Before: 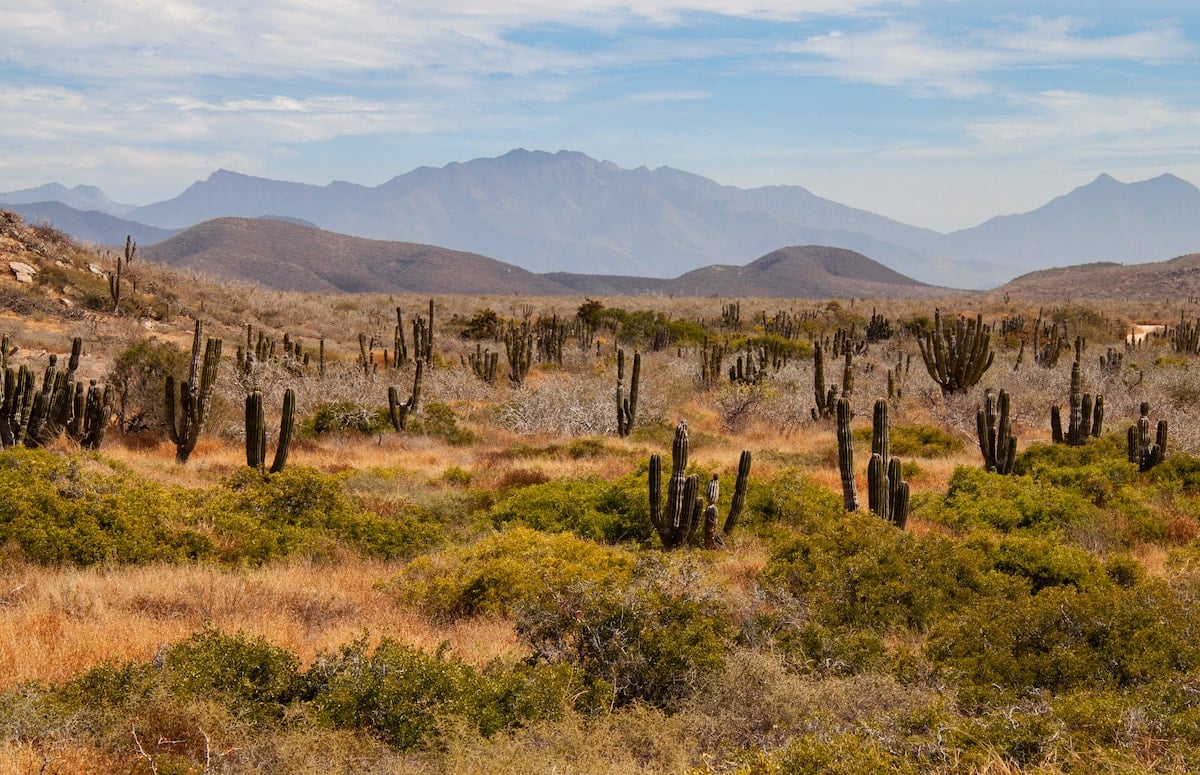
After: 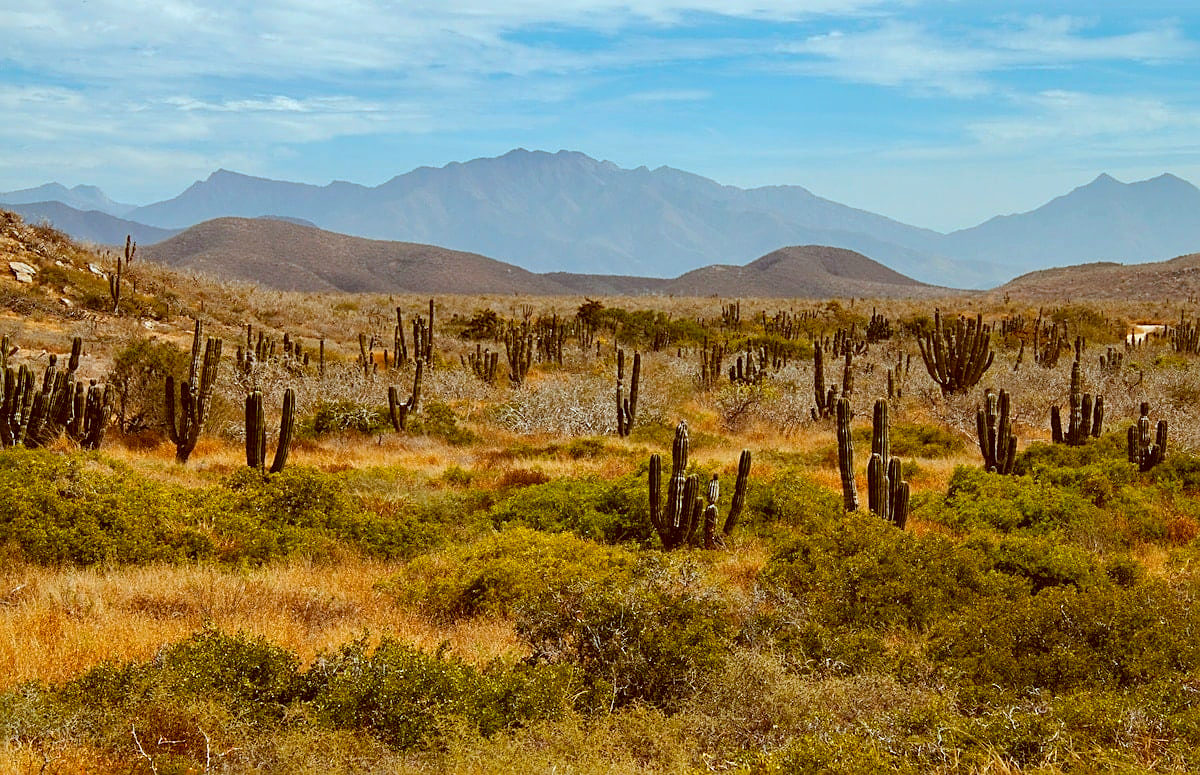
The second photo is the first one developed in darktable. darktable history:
color correction: highlights a* -14.62, highlights b* -16.22, shadows a* 10.12, shadows b* 29.4
color balance rgb: perceptual saturation grading › global saturation 20%, global vibrance 20%
sharpen: on, module defaults
